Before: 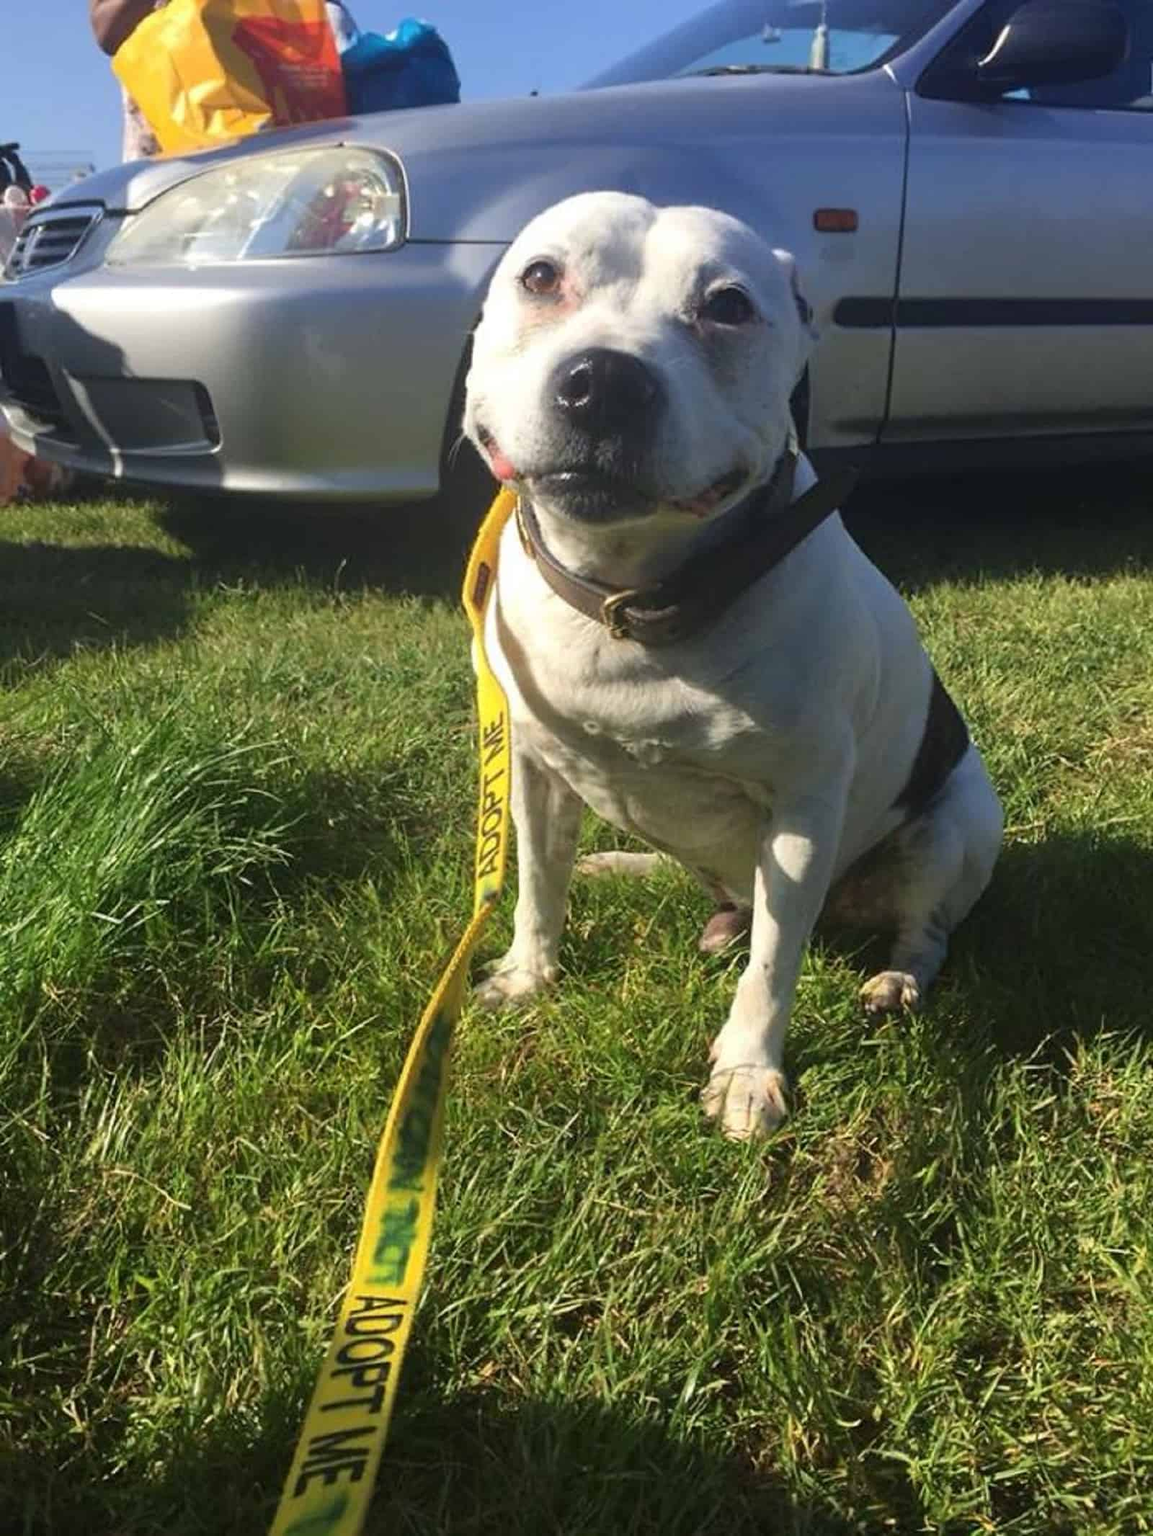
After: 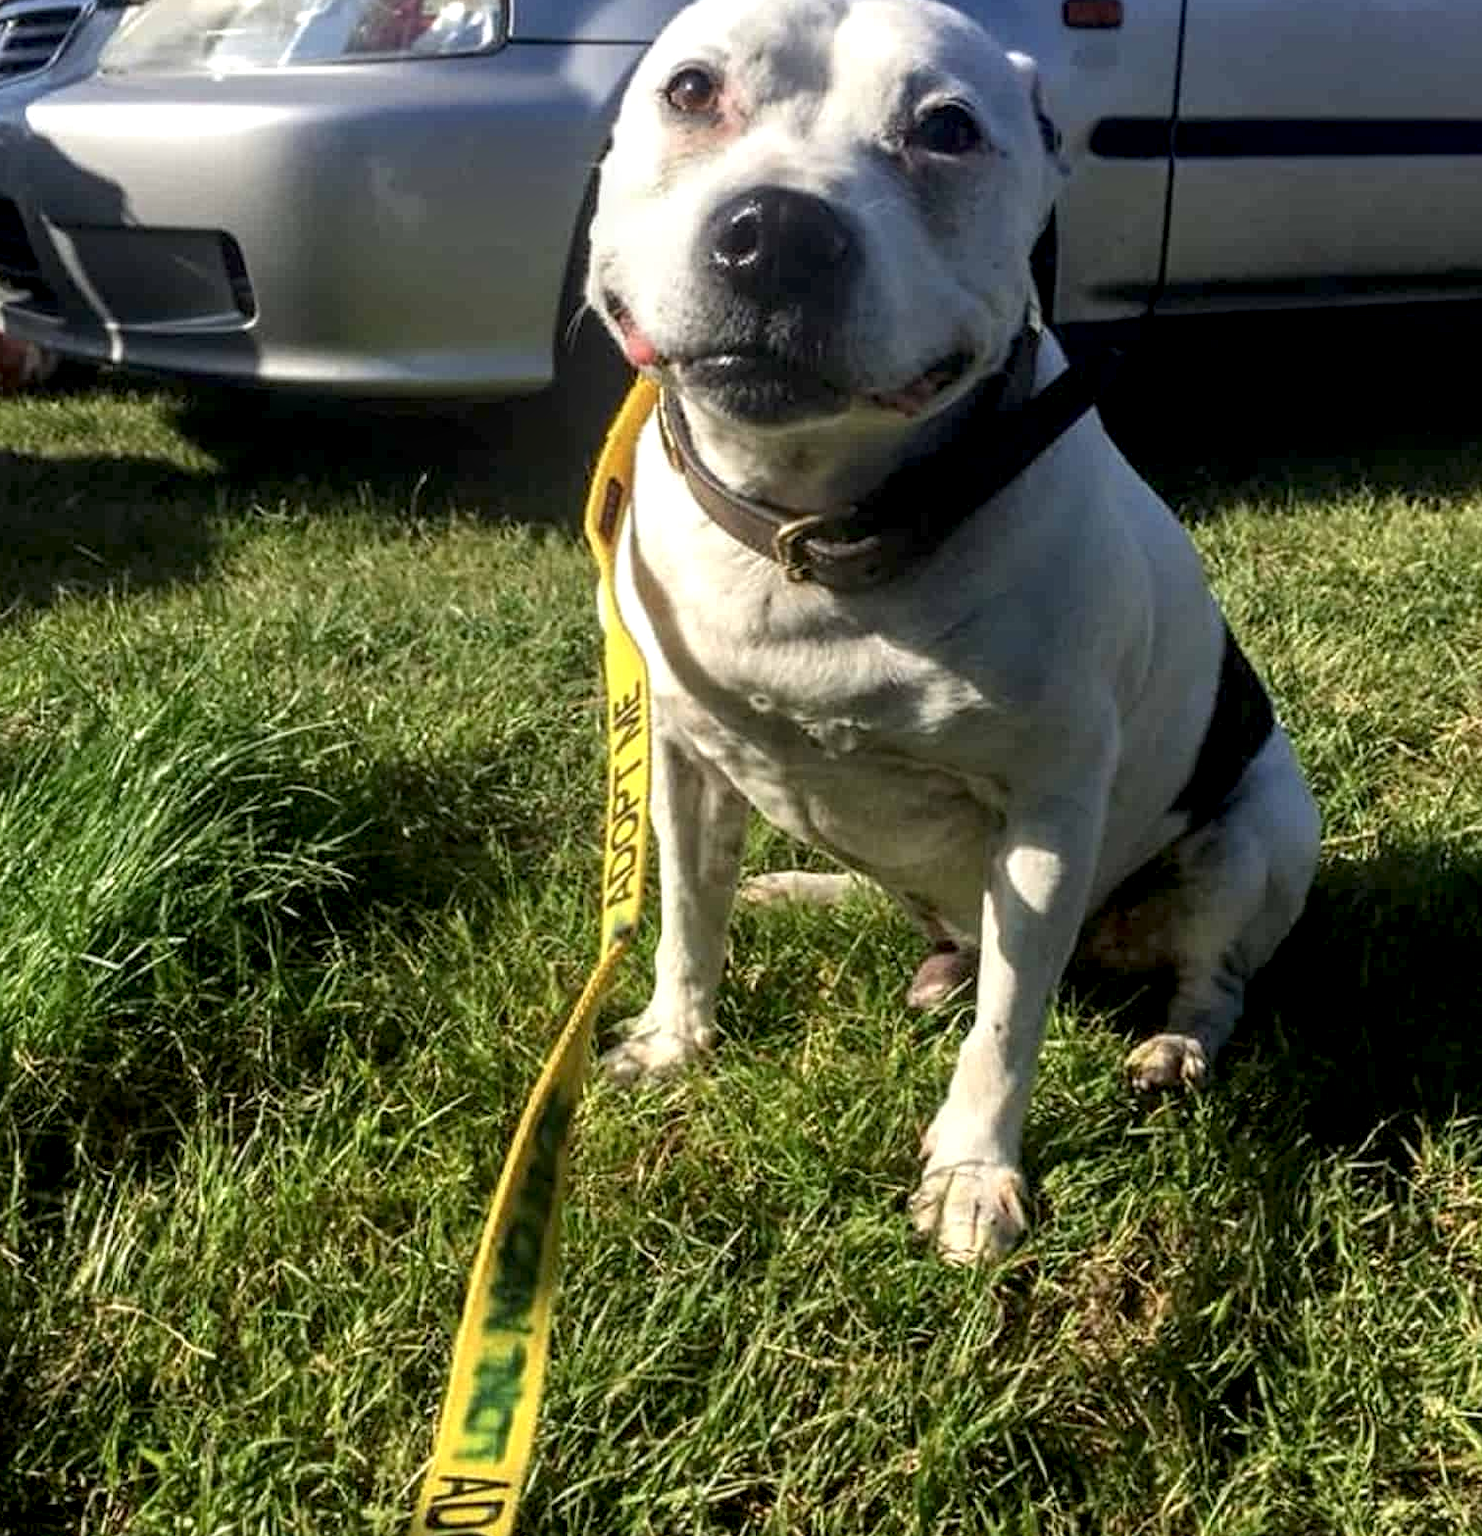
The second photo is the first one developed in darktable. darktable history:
crop and rotate: left 2.931%, top 13.757%, right 2.531%, bottom 12.701%
local contrast: highlights 60%, shadows 59%, detail 160%
exposure: black level correction 0.006, exposure -0.226 EV, compensate highlight preservation false
